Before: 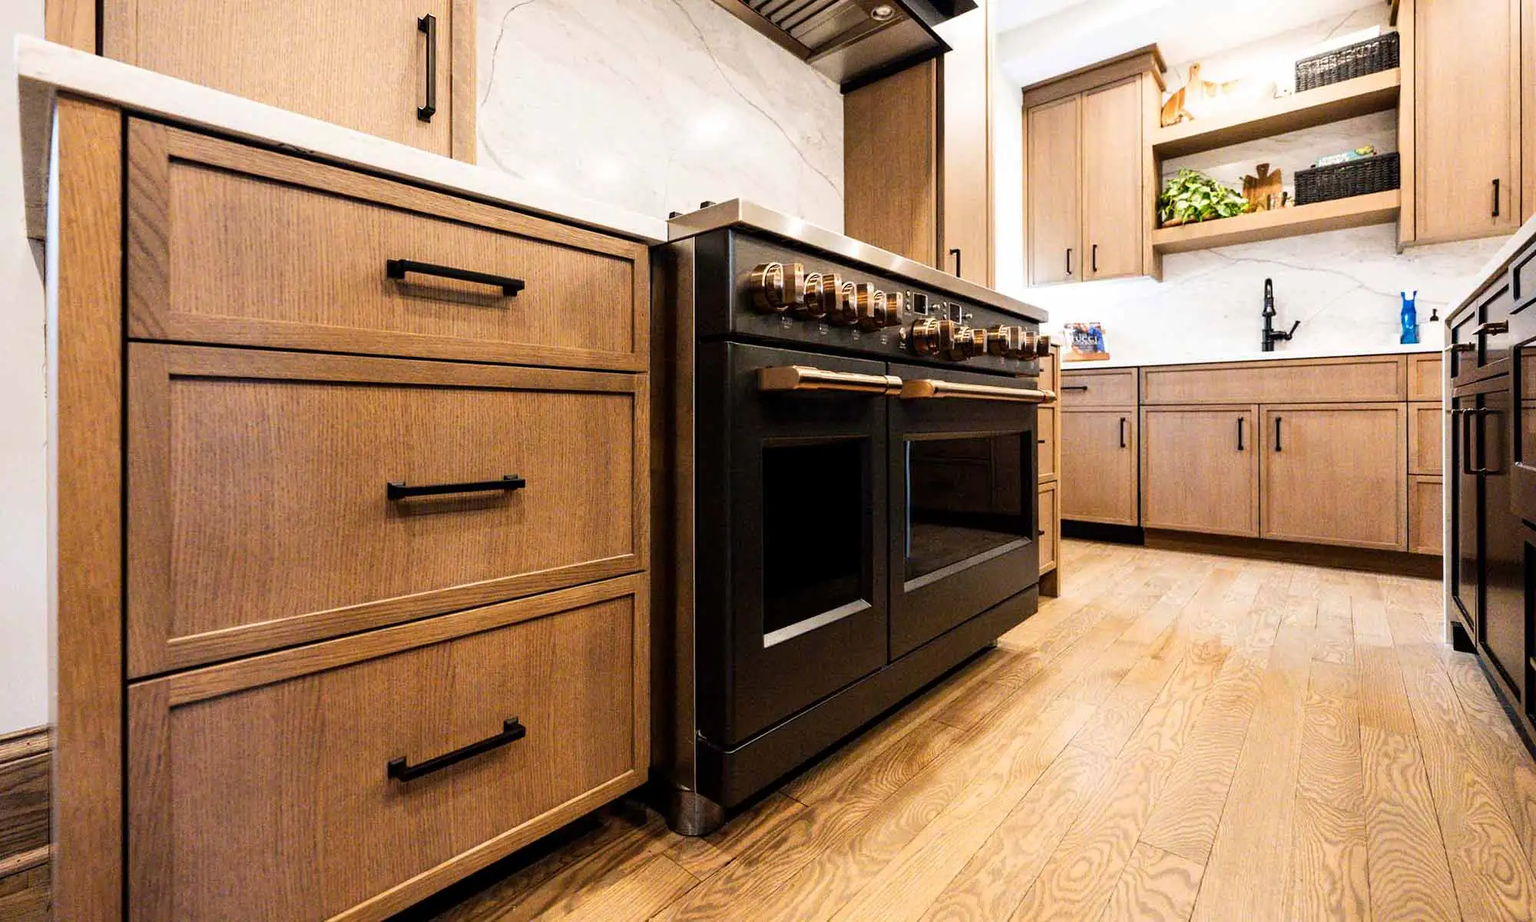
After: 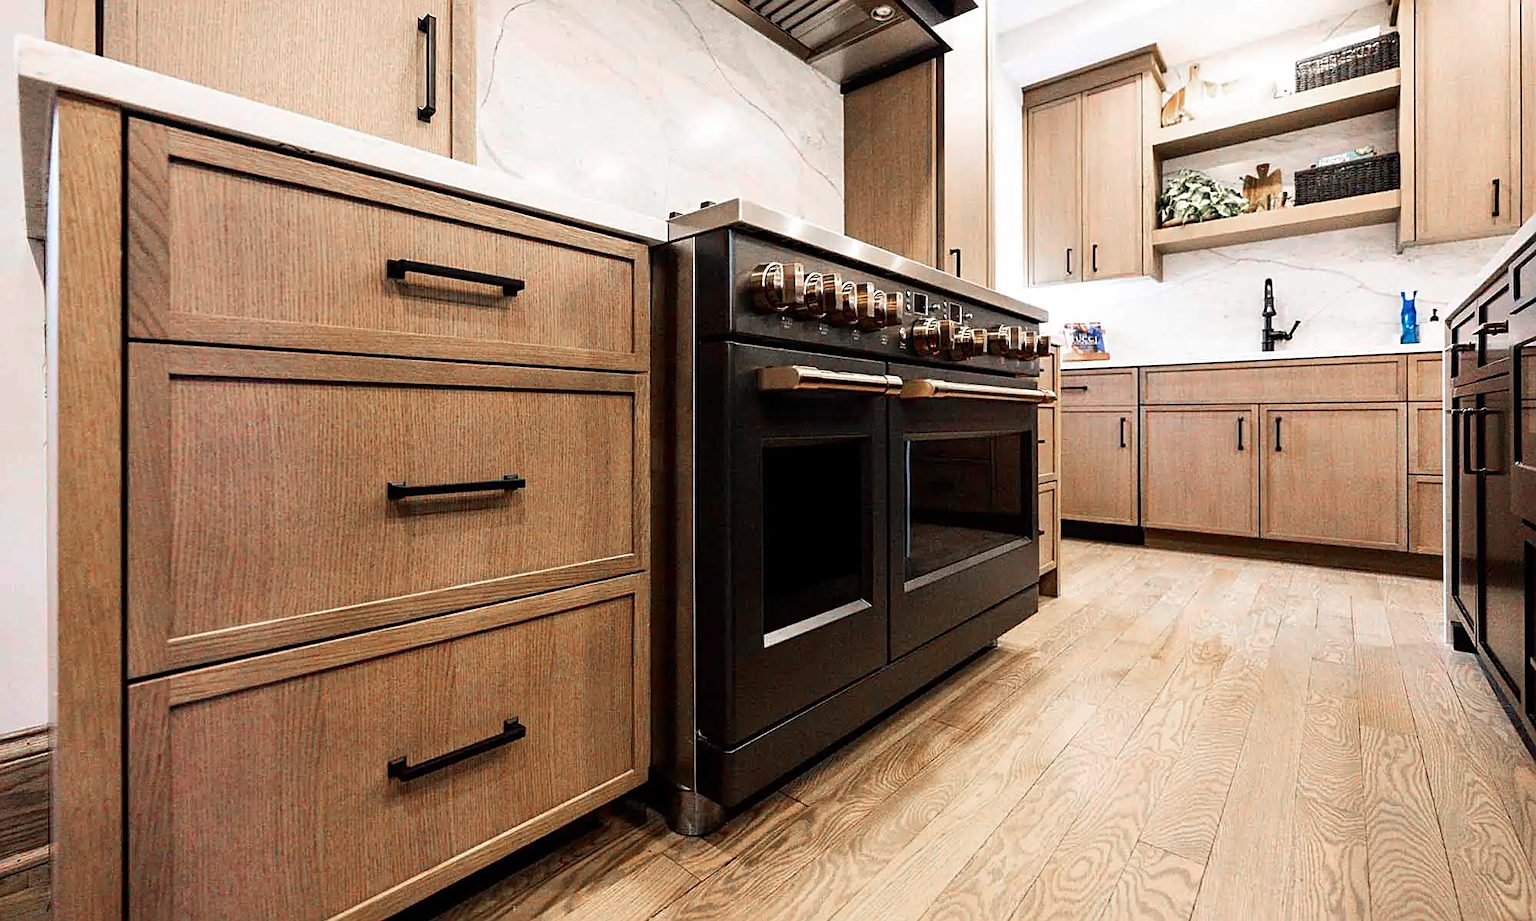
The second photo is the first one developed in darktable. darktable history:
sharpen: on, module defaults
color zones: curves: ch1 [(0, 0.708) (0.088, 0.648) (0.245, 0.187) (0.429, 0.326) (0.571, 0.498) (0.714, 0.5) (0.857, 0.5) (1, 0.708)]
